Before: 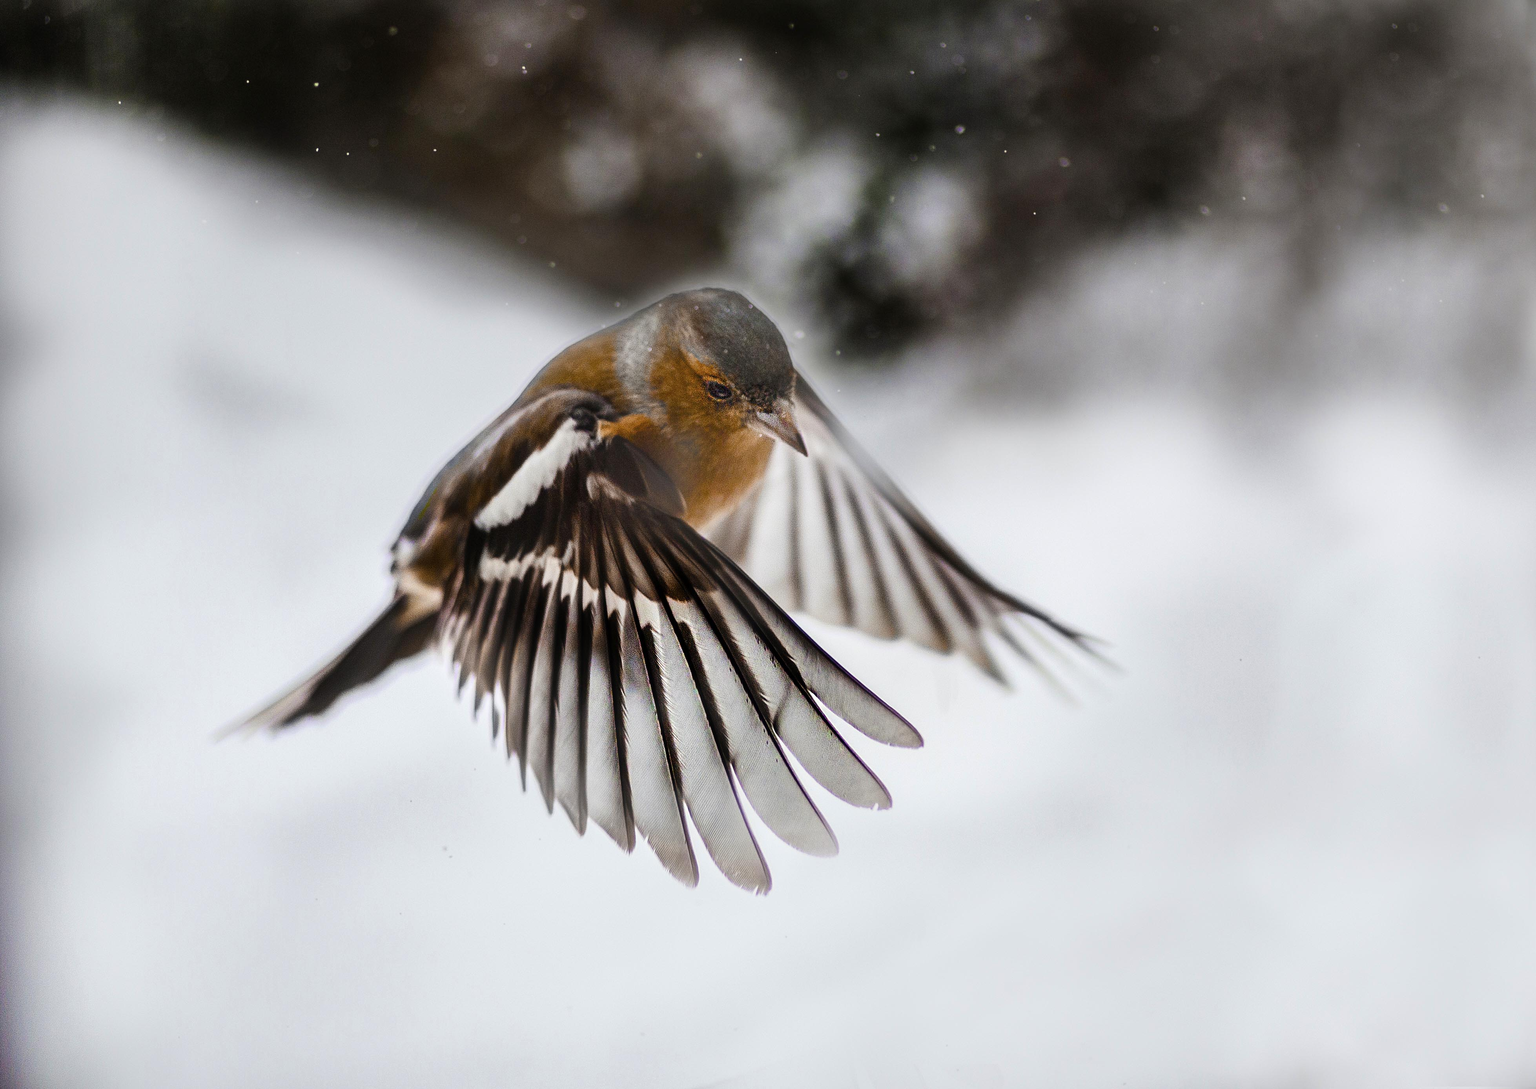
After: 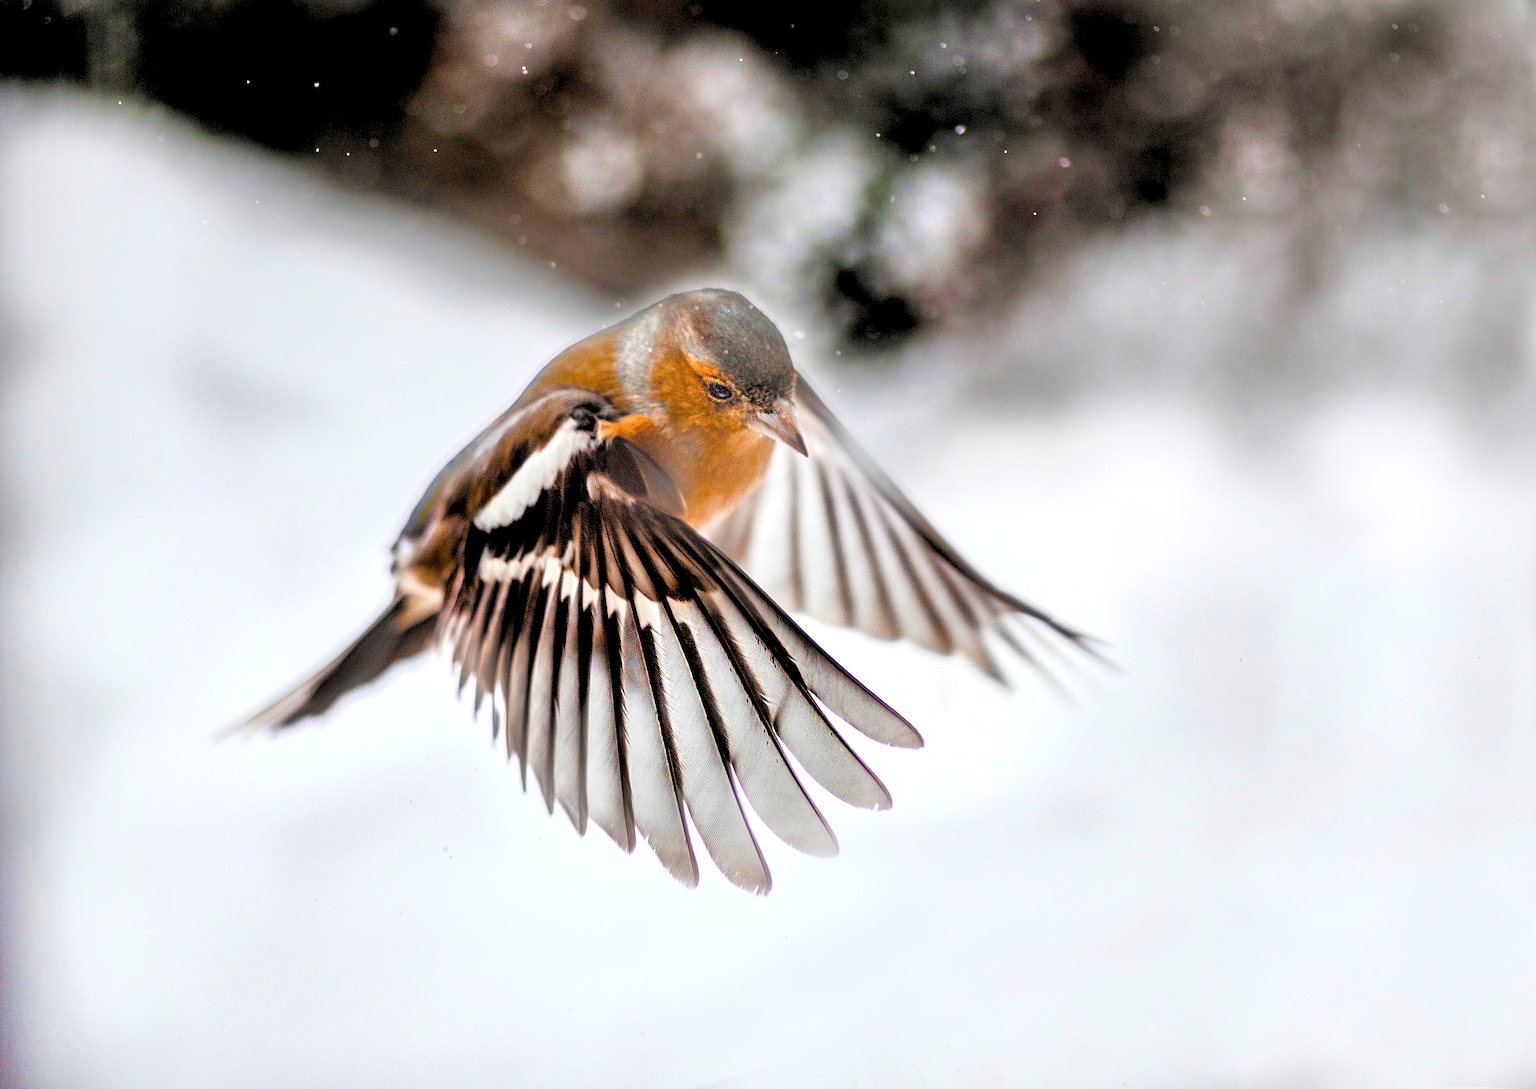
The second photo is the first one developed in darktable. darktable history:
tone equalizer: -7 EV 0.15 EV, -6 EV 0.6 EV, -5 EV 1.15 EV, -4 EV 1.33 EV, -3 EV 1.15 EV, -2 EV 0.6 EV, -1 EV 0.15 EV, mask exposure compensation -0.5 EV
rgb levels: levels [[0.01, 0.419, 0.839], [0, 0.5, 1], [0, 0.5, 1]]
